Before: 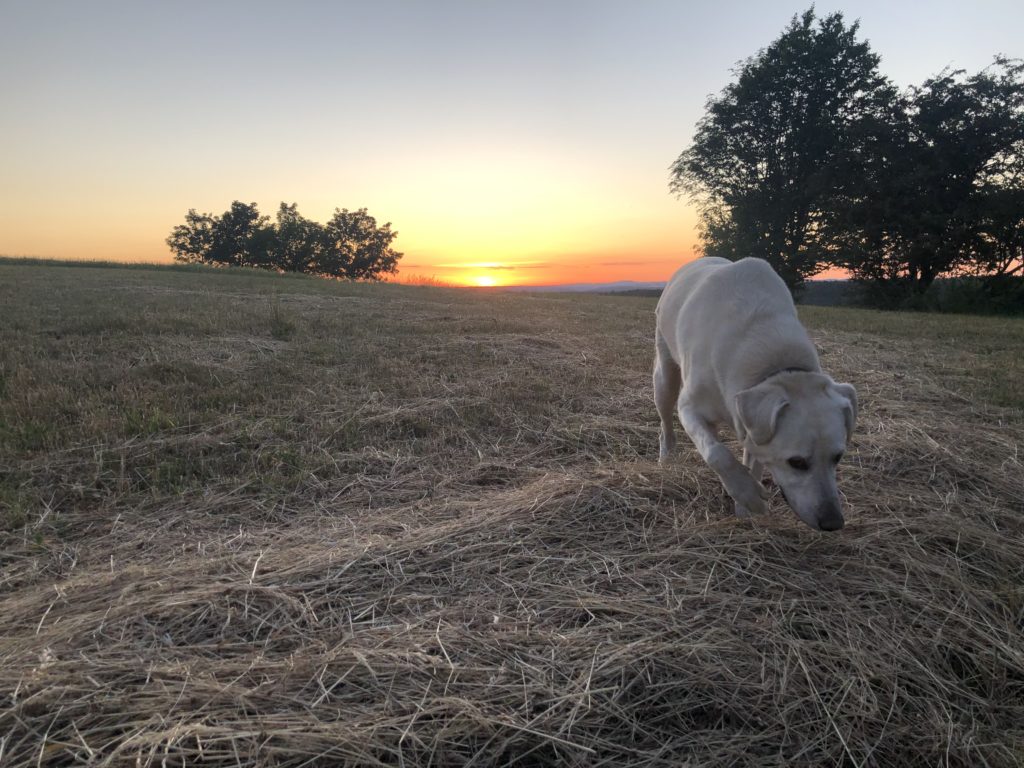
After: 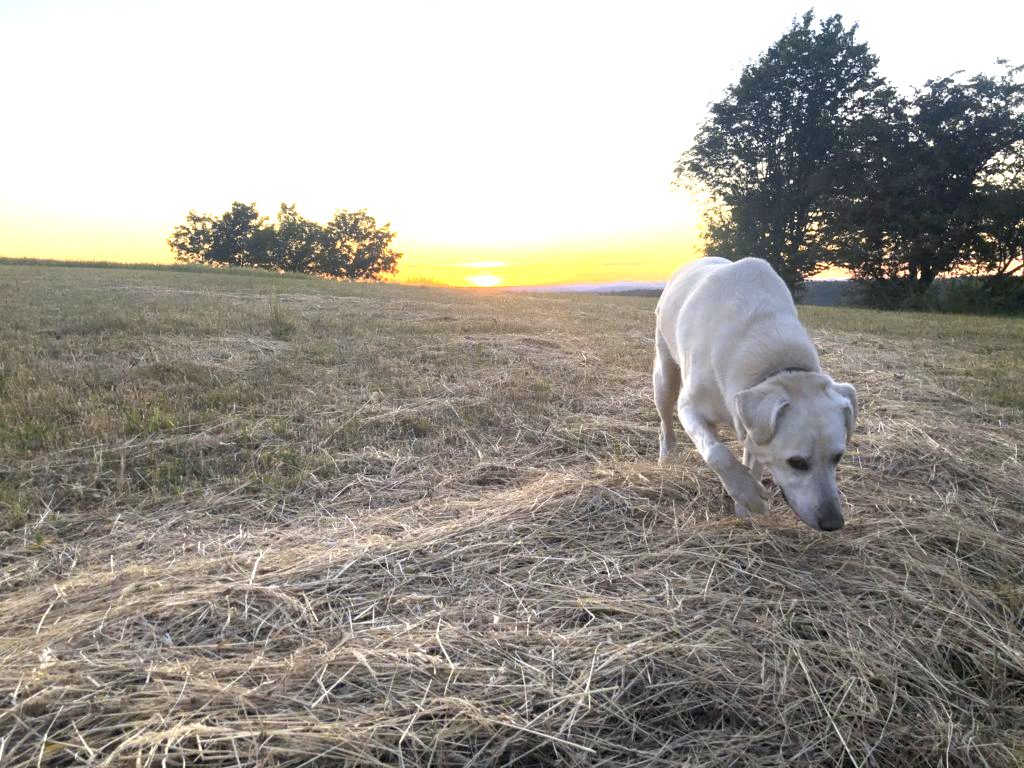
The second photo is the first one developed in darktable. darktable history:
color contrast: green-magenta contrast 0.85, blue-yellow contrast 1.25, unbound 0
exposure: black level correction 0, exposure 1.5 EV, compensate exposure bias true, compensate highlight preservation false
grain: coarseness 14.57 ISO, strength 8.8%
